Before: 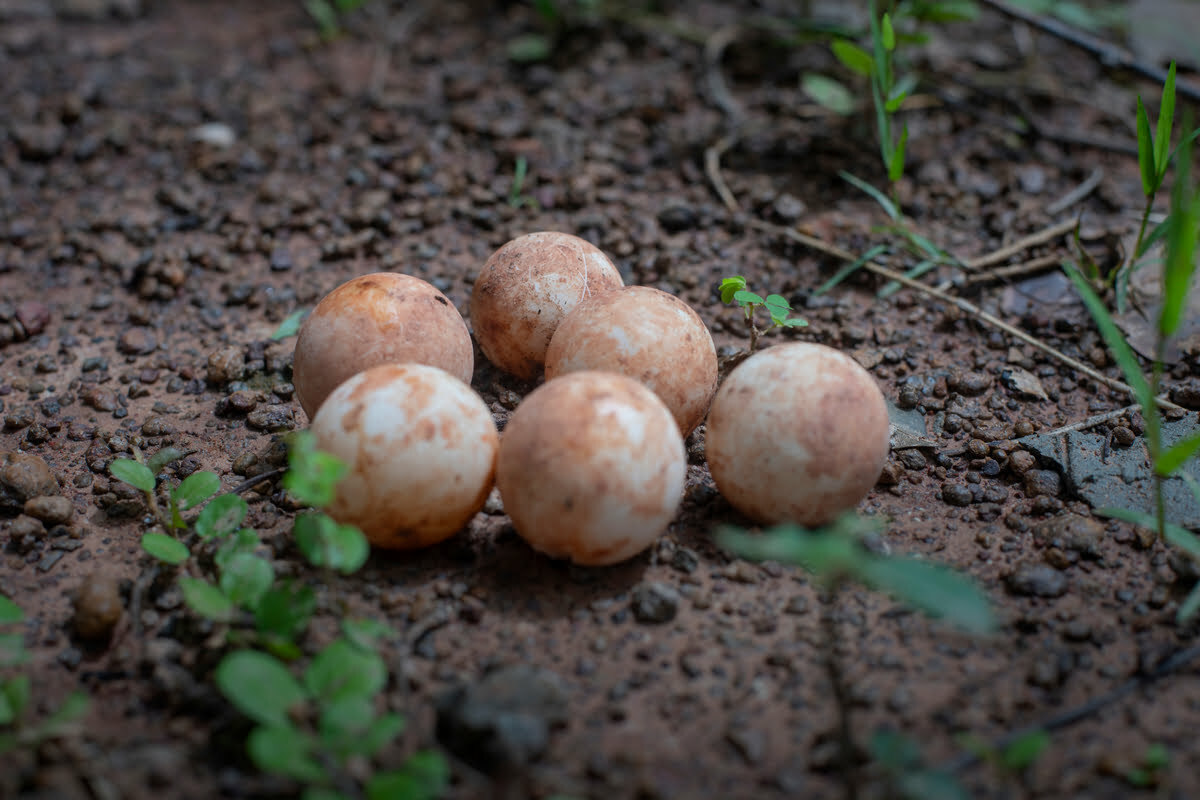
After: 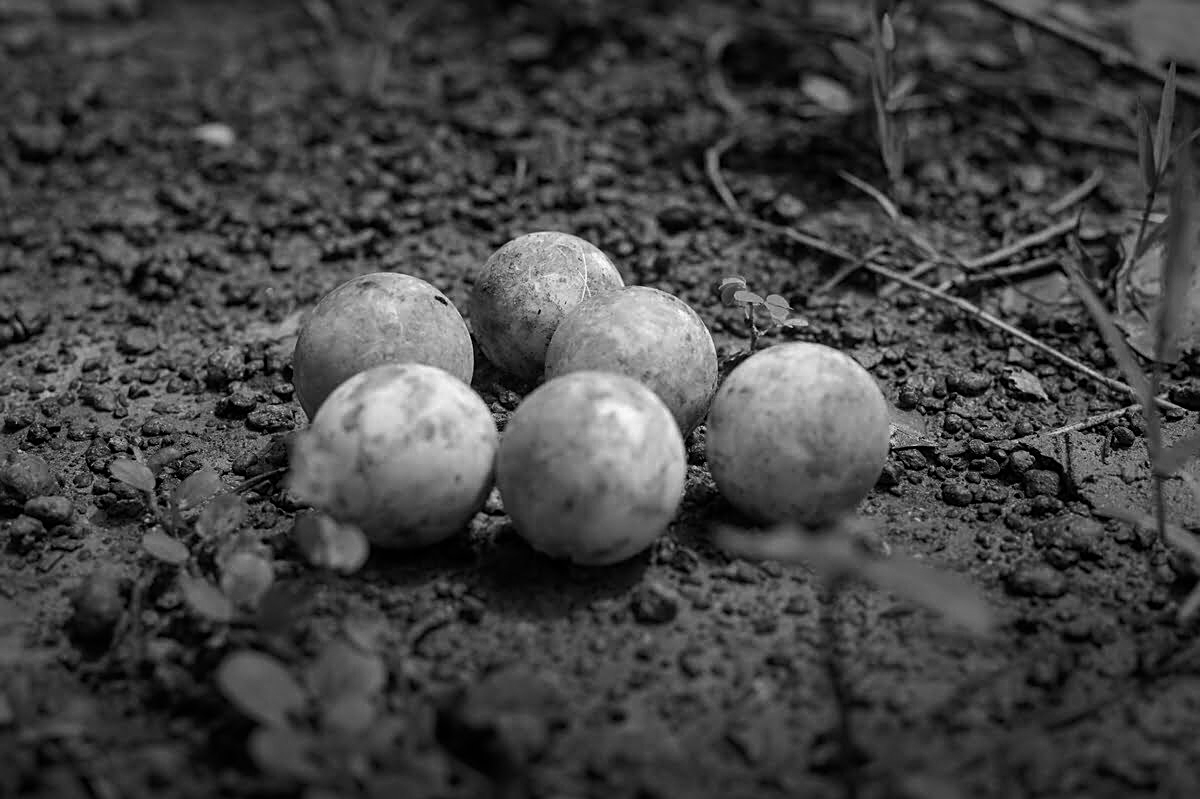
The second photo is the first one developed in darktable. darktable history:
sharpen: on, module defaults
crop: bottom 0.075%
tone equalizer: -8 EV -0.437 EV, -7 EV -0.361 EV, -6 EV -0.328 EV, -5 EV -0.237 EV, -3 EV 0.194 EV, -2 EV 0.307 EV, -1 EV 0.379 EV, +0 EV 0.428 EV, edges refinement/feathering 500, mask exposure compensation -1.57 EV, preserve details no
color calibration: output gray [0.267, 0.423, 0.261, 0], illuminant custom, x 0.349, y 0.364, temperature 4937.08 K
